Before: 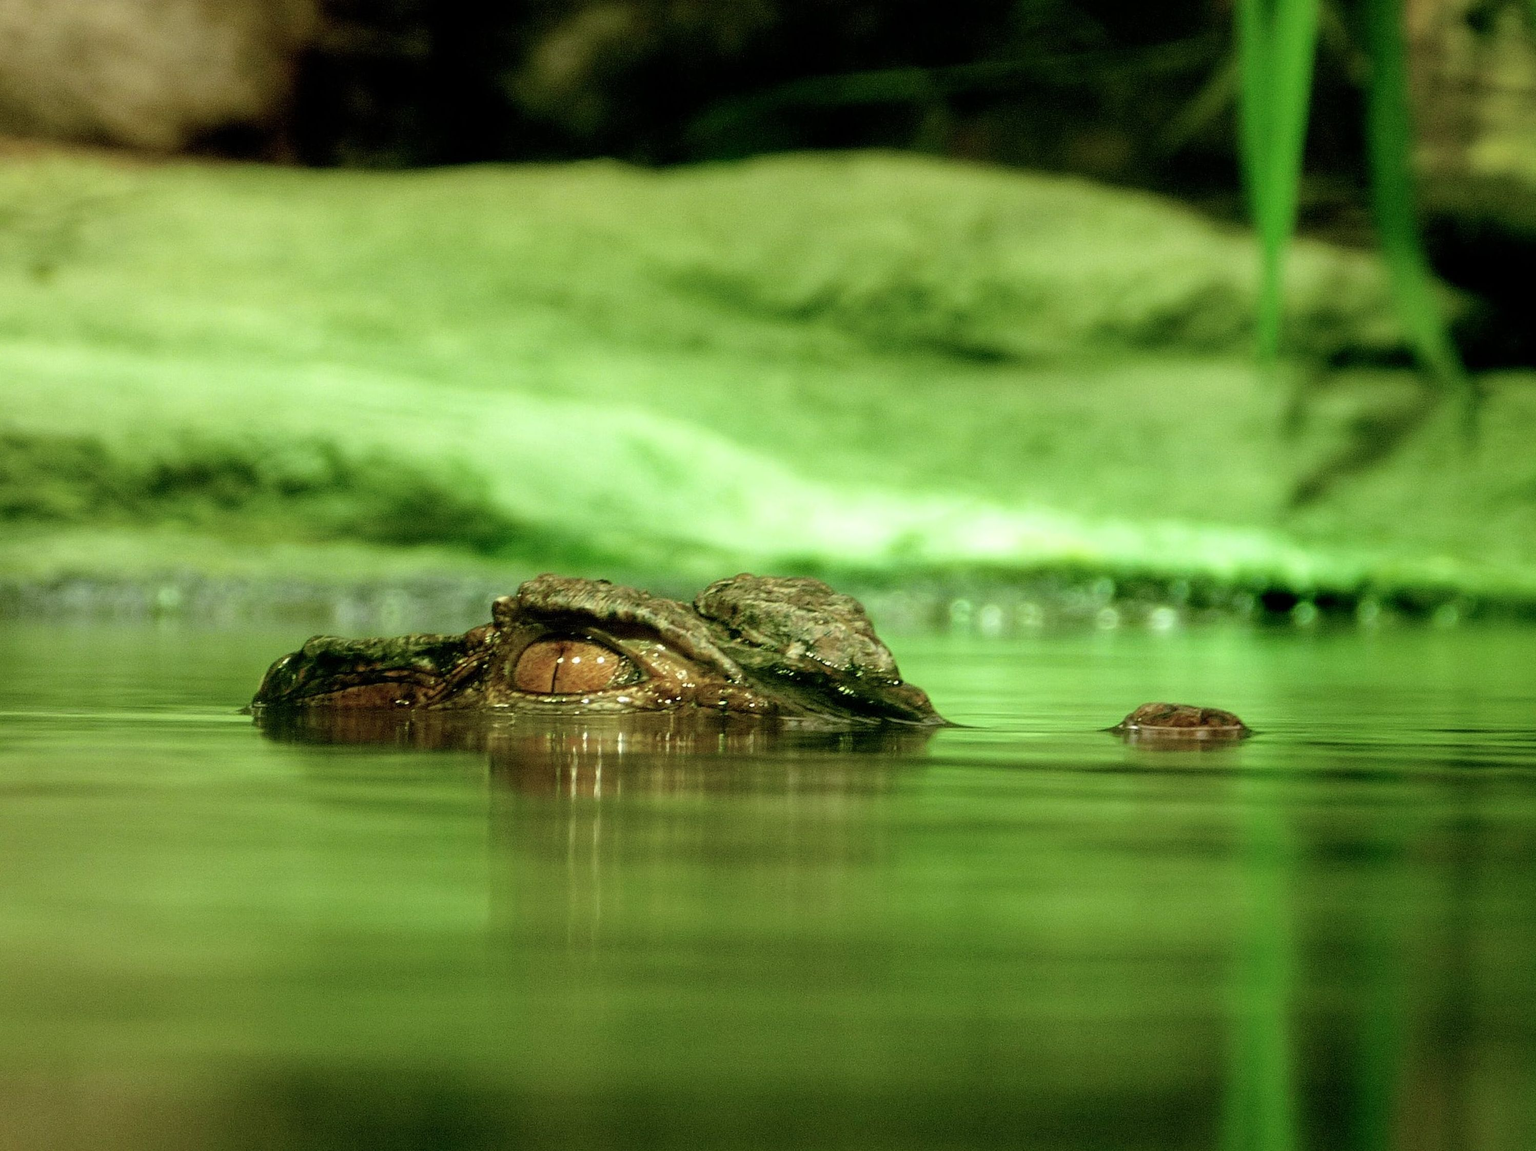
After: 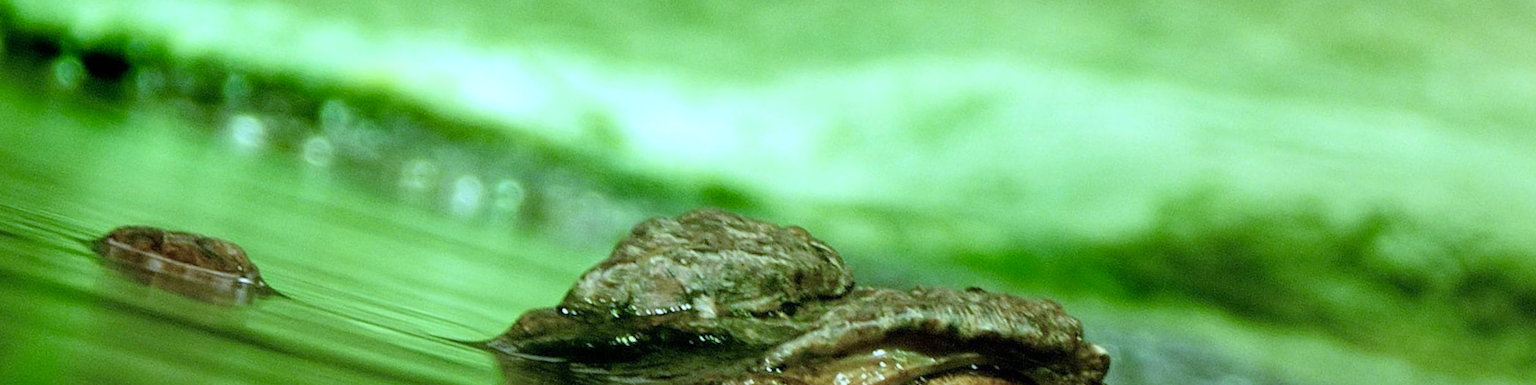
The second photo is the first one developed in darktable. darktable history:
color balance rgb: shadows fall-off 101%, linear chroma grading › mid-tones 7.63%, perceptual saturation grading › mid-tones 11.68%, mask middle-gray fulcrum 22.45%, global vibrance 10.11%, saturation formula JzAzBz (2021)
crop and rotate: angle 16.12°, top 30.835%, bottom 35.653%
white balance: red 0.871, blue 1.249
